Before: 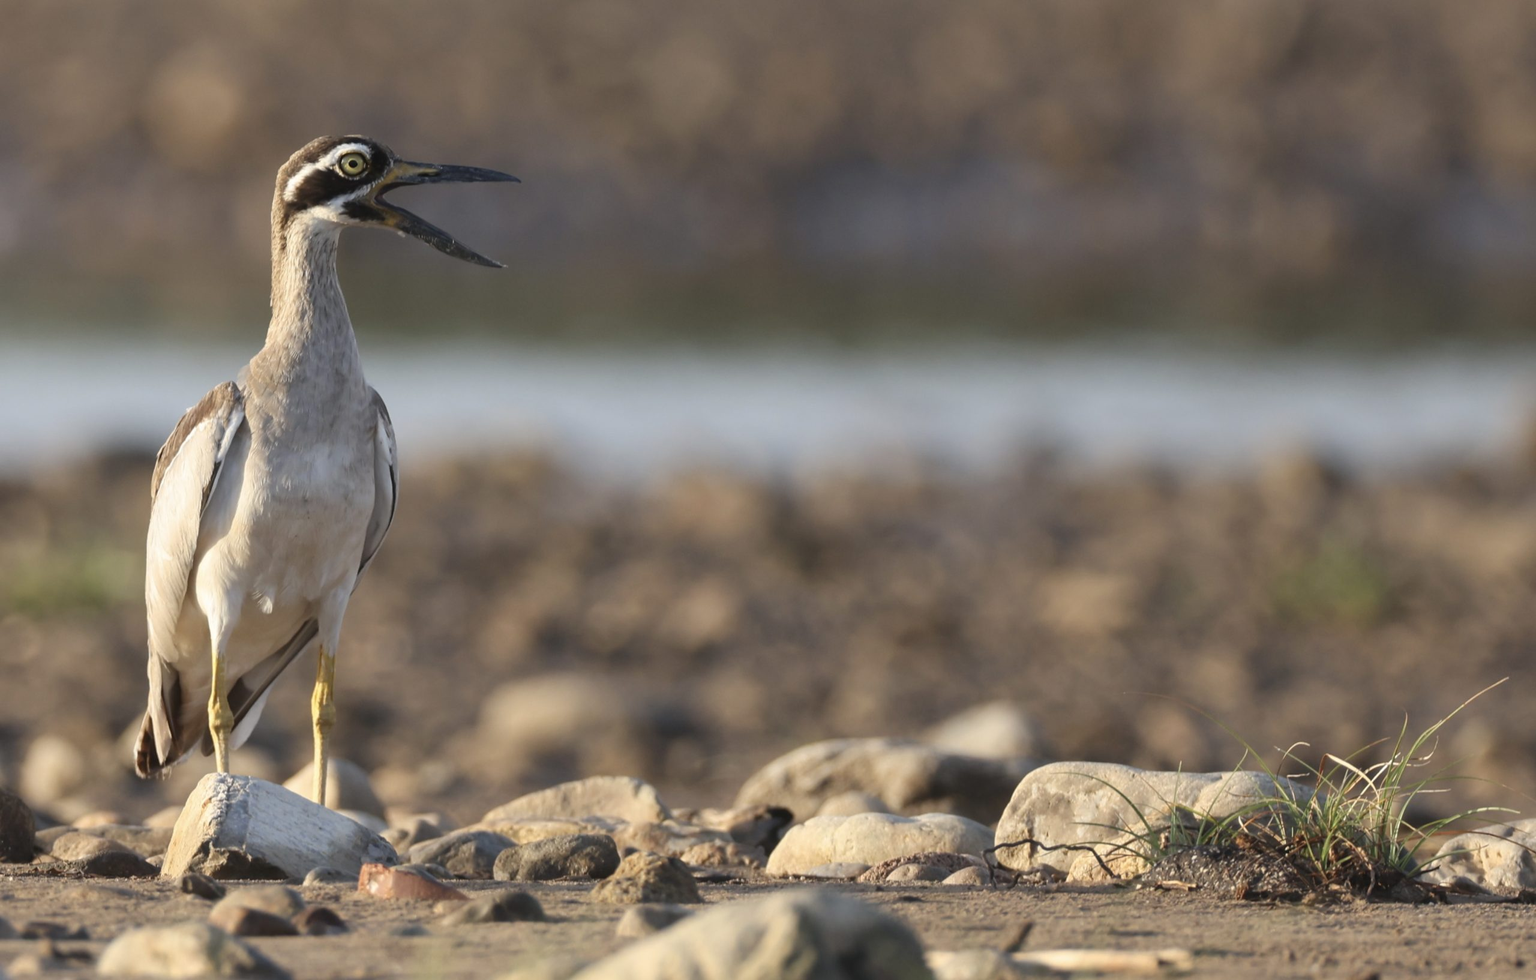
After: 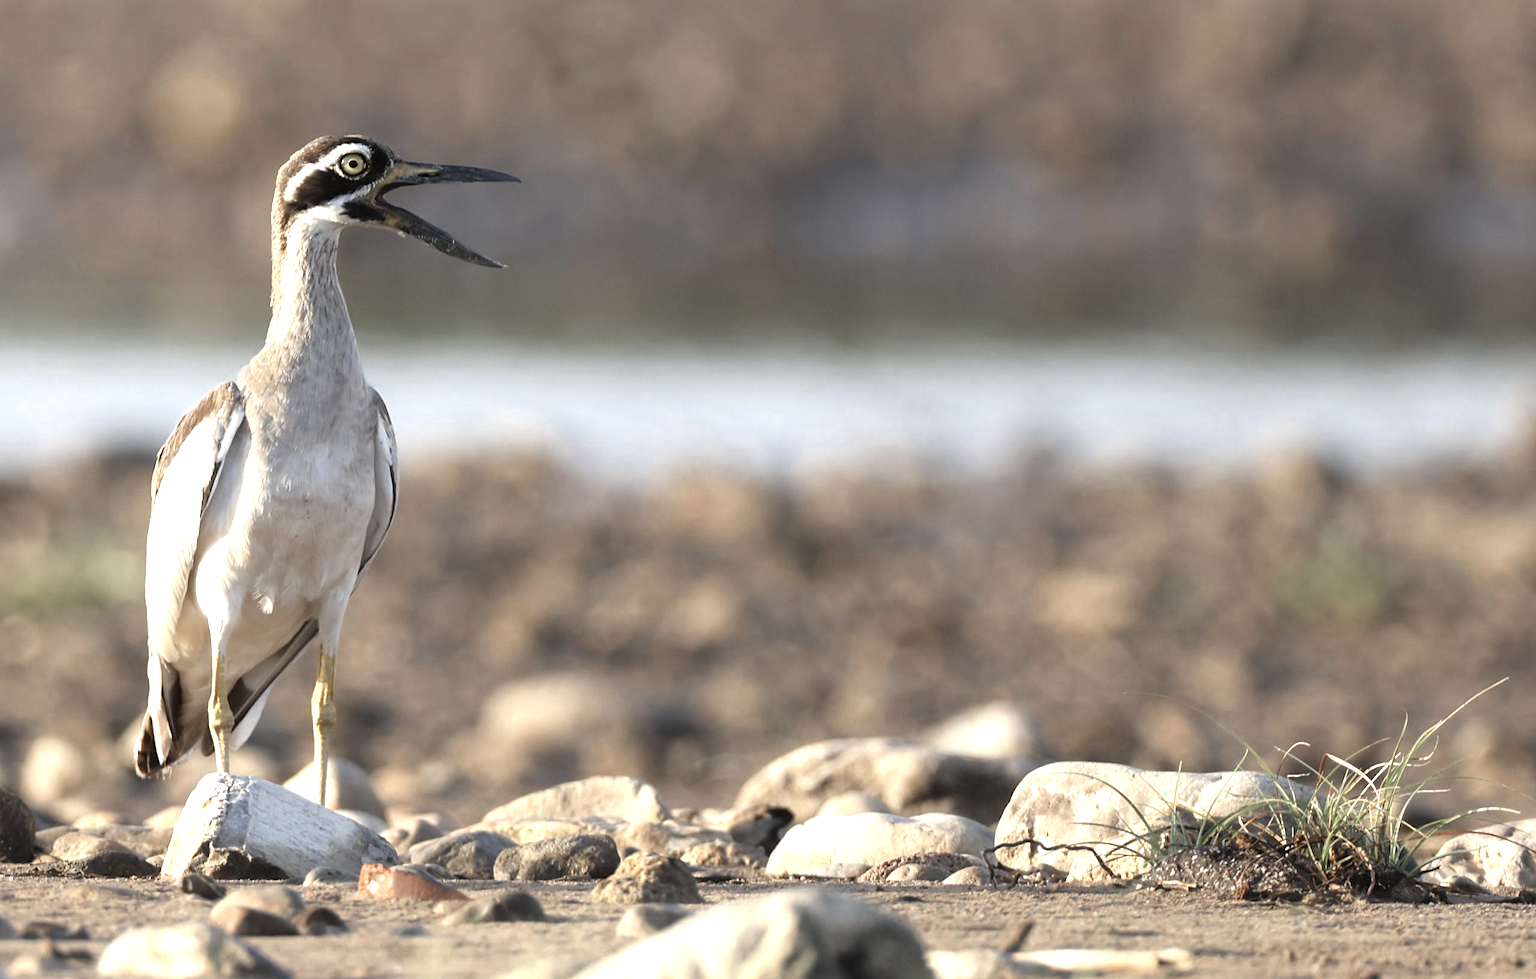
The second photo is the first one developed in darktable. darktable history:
sharpen: amount 0.21
tone equalizer: -8 EV -1.06 EV, -7 EV -0.999 EV, -6 EV -0.867 EV, -5 EV -0.555 EV, -3 EV 0.556 EV, -2 EV 0.858 EV, -1 EV 0.989 EV, +0 EV 1.07 EV
color zones: curves: ch0 [(0, 0.5) (0.125, 0.4) (0.25, 0.5) (0.375, 0.4) (0.5, 0.4) (0.625, 0.35) (0.75, 0.35) (0.875, 0.5)]; ch1 [(0, 0.35) (0.125, 0.45) (0.25, 0.35) (0.375, 0.35) (0.5, 0.35) (0.625, 0.35) (0.75, 0.45) (0.875, 0.35)]; ch2 [(0, 0.6) (0.125, 0.5) (0.25, 0.5) (0.375, 0.6) (0.5, 0.6) (0.625, 0.5) (0.75, 0.5) (0.875, 0.5)]
